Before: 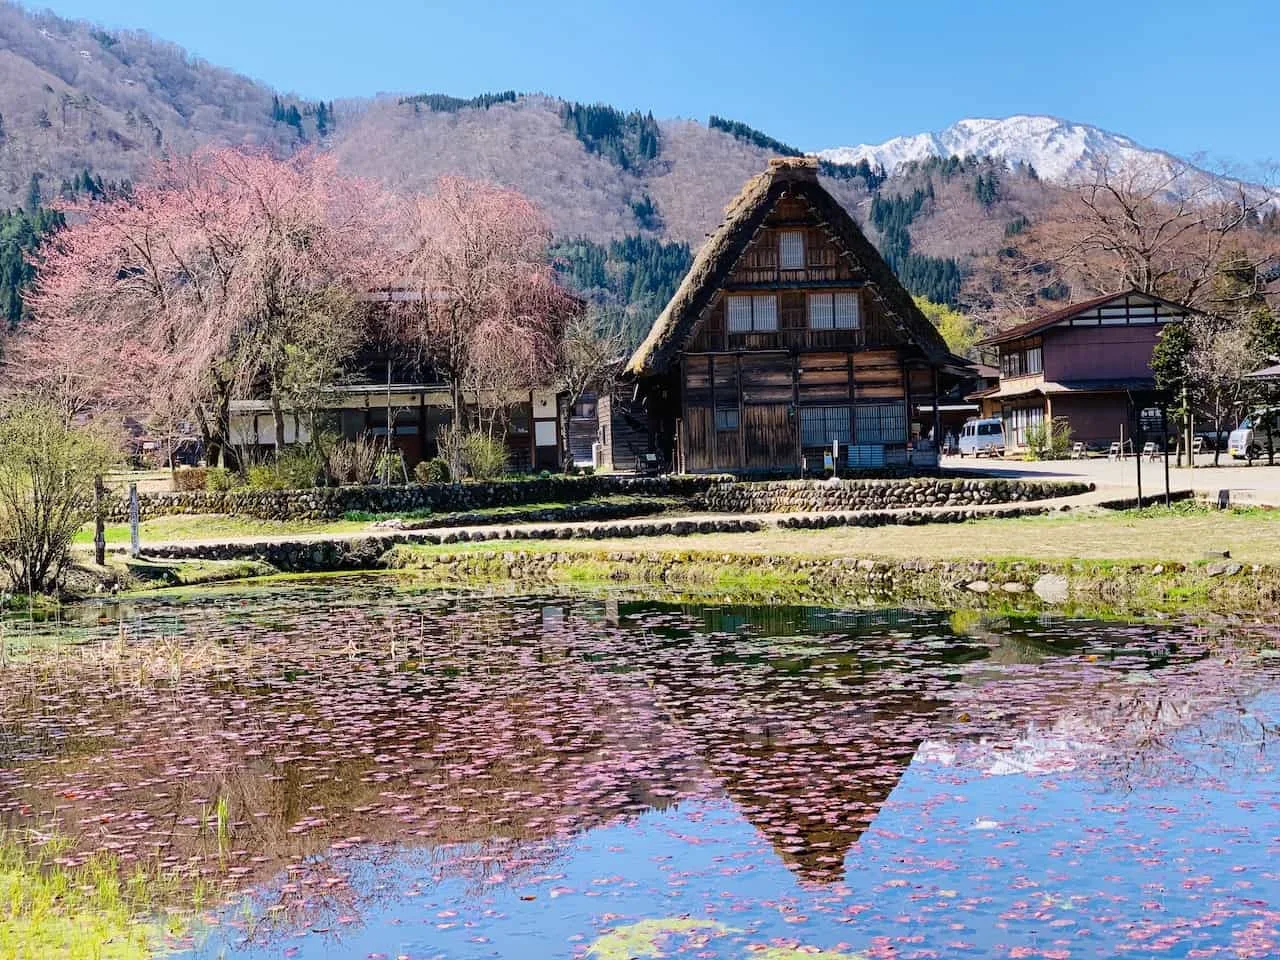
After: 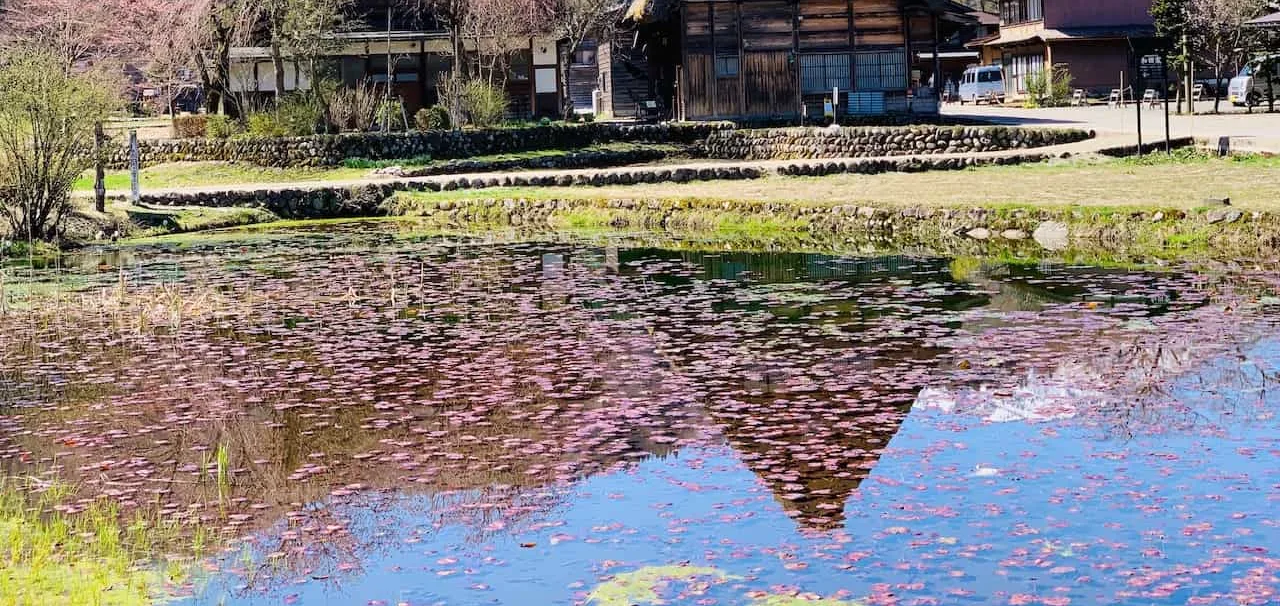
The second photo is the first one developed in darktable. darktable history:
crop and rotate: top 36.826%
